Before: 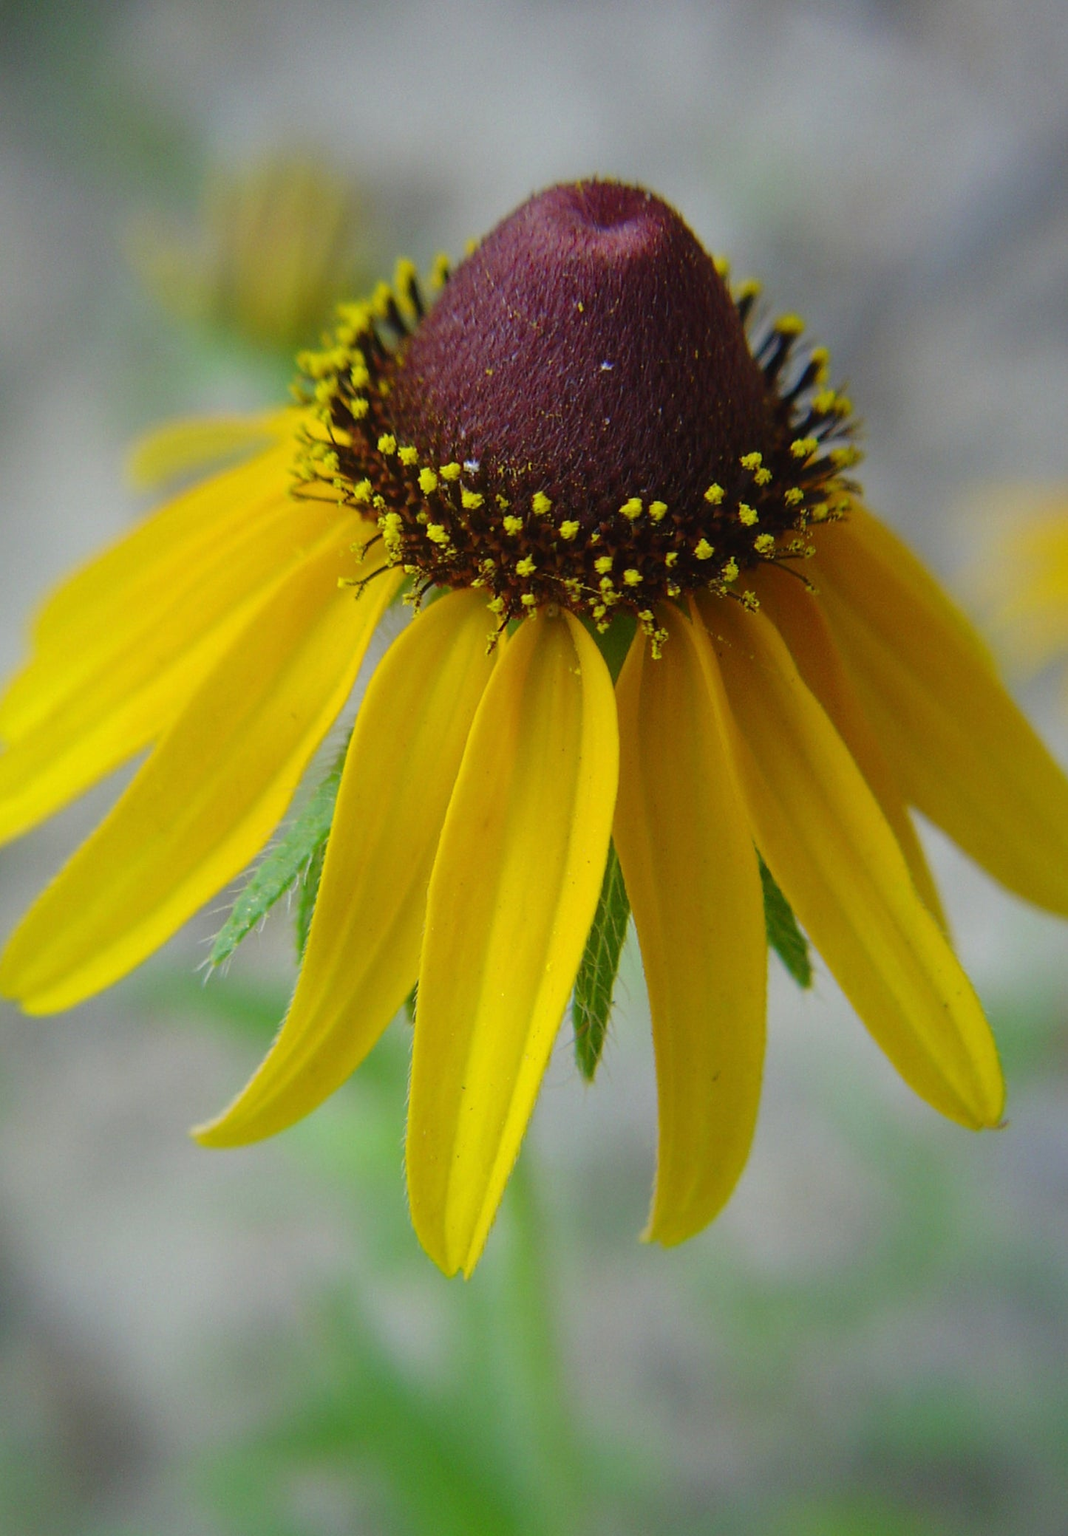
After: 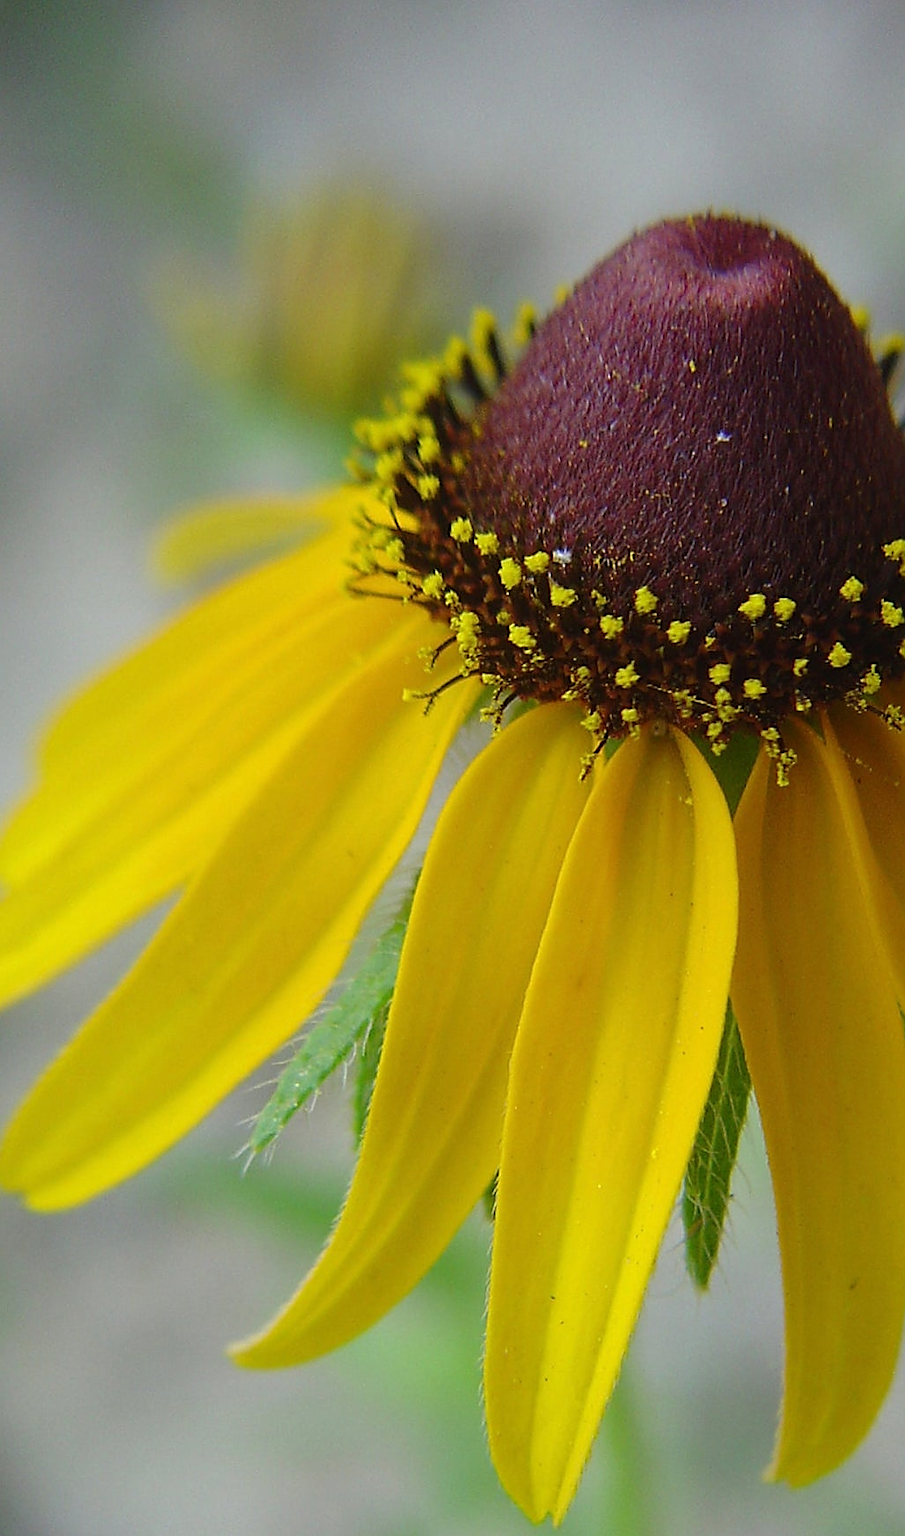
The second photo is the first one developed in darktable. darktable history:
crop: right 28.805%, bottom 16.139%
sharpen: radius 1.42, amount 1.242, threshold 0.785
